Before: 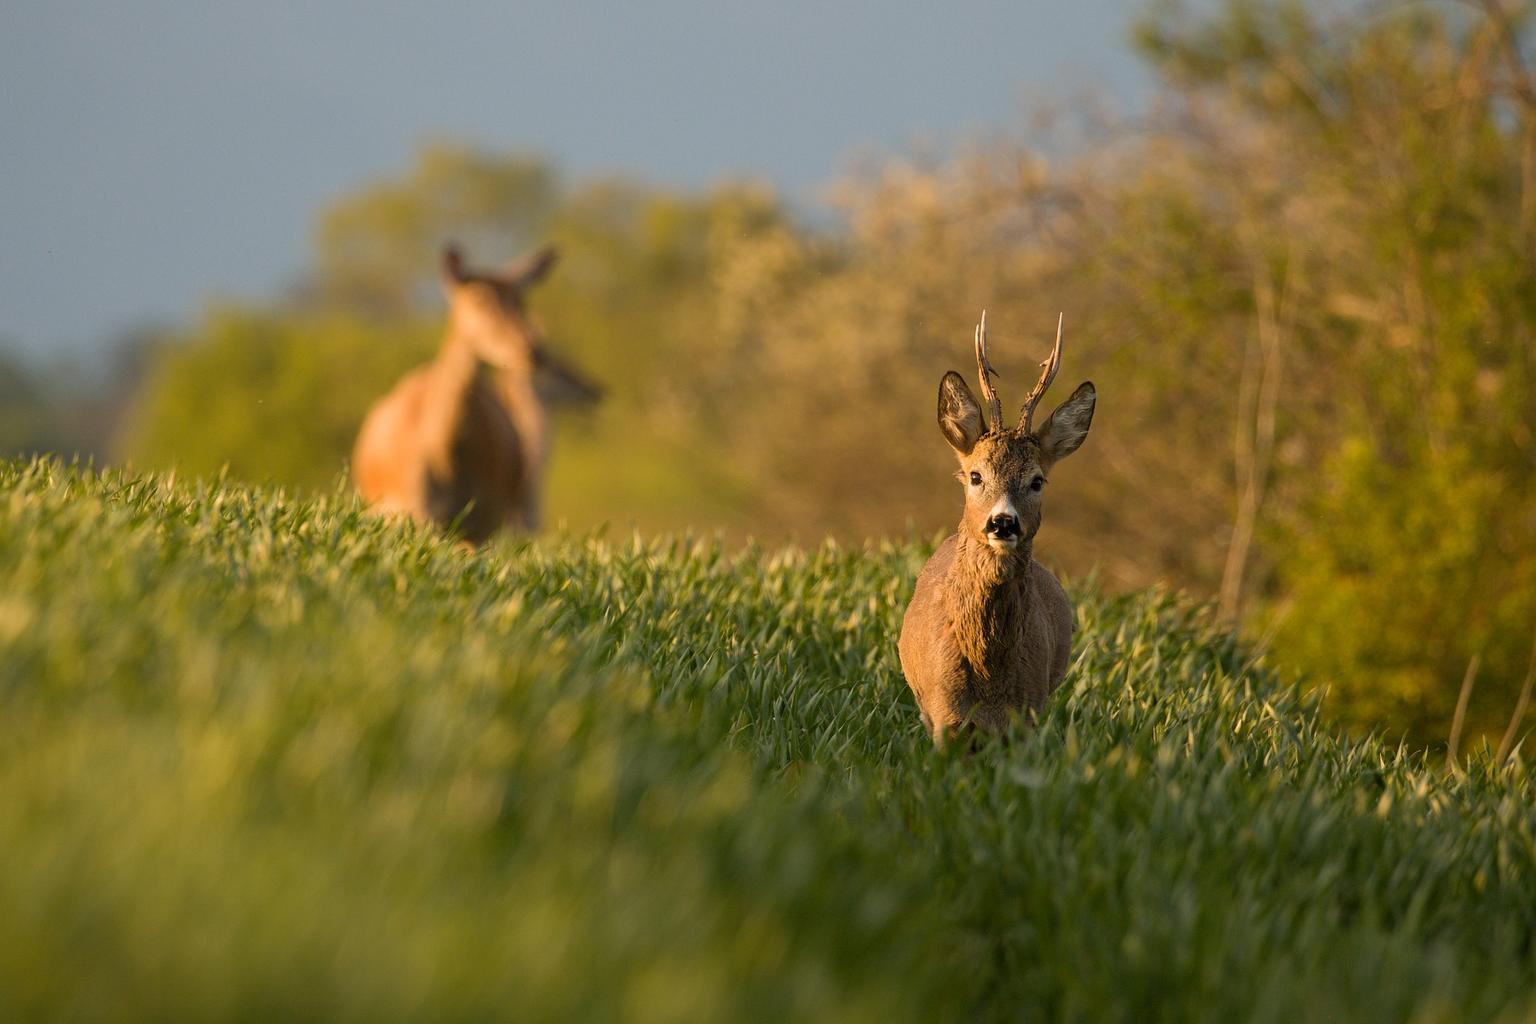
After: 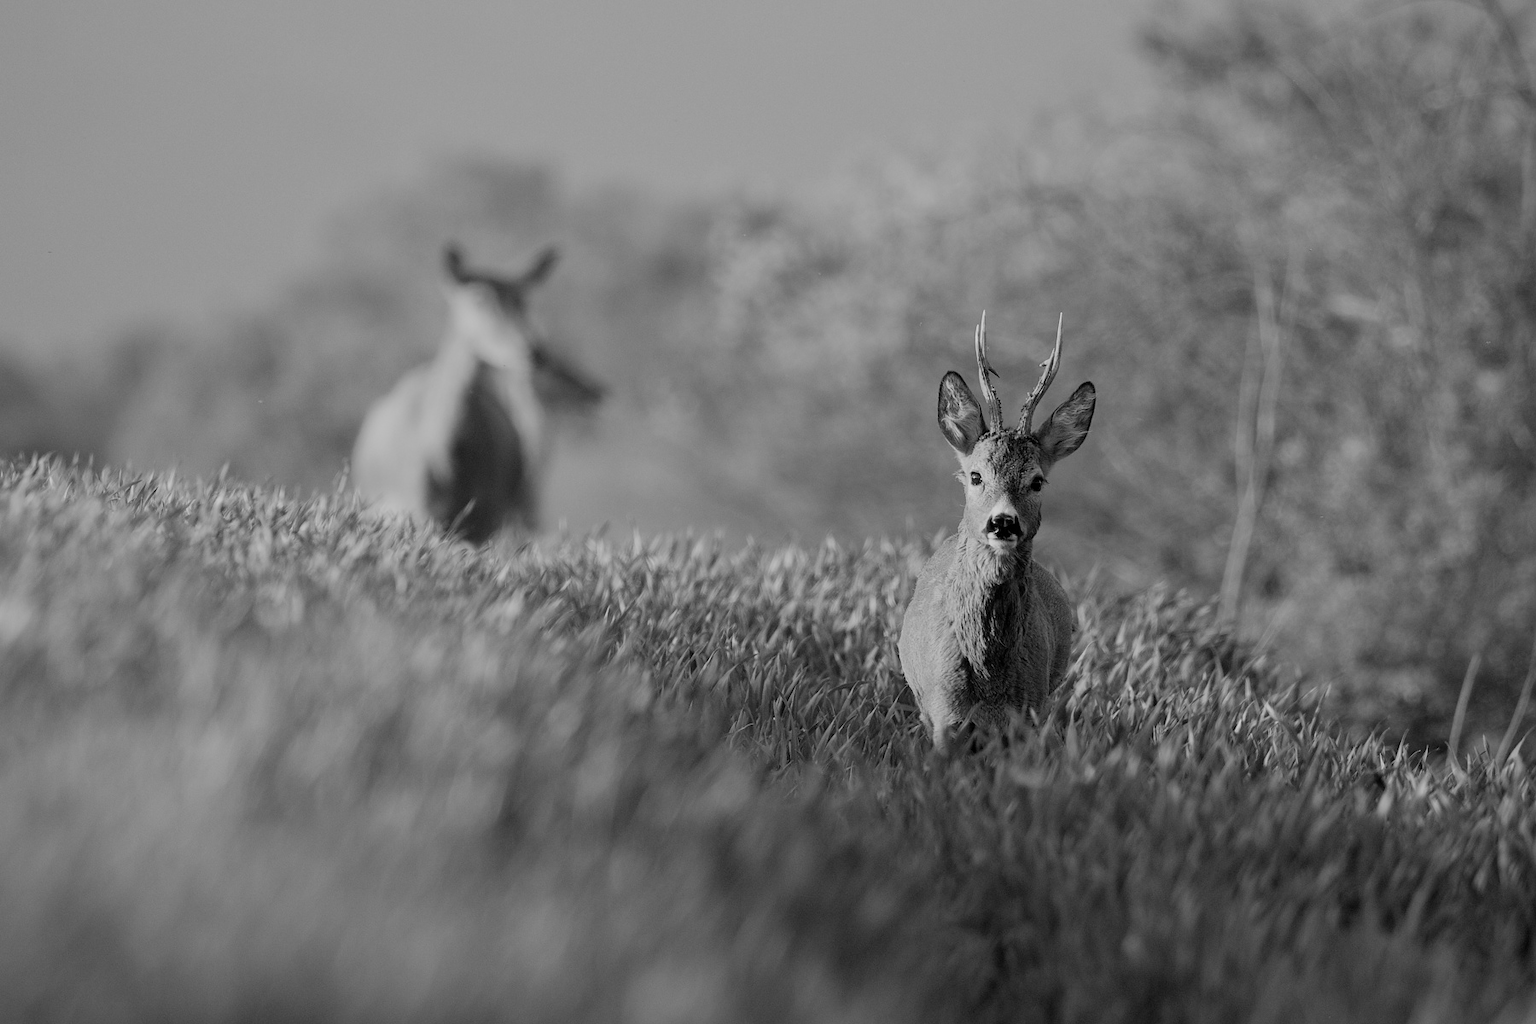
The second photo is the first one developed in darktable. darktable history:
exposure: exposure 0.236 EV, compensate highlight preservation false
monochrome: a 32, b 64, size 2.3
filmic rgb: black relative exposure -7.65 EV, white relative exposure 4.56 EV, hardness 3.61
